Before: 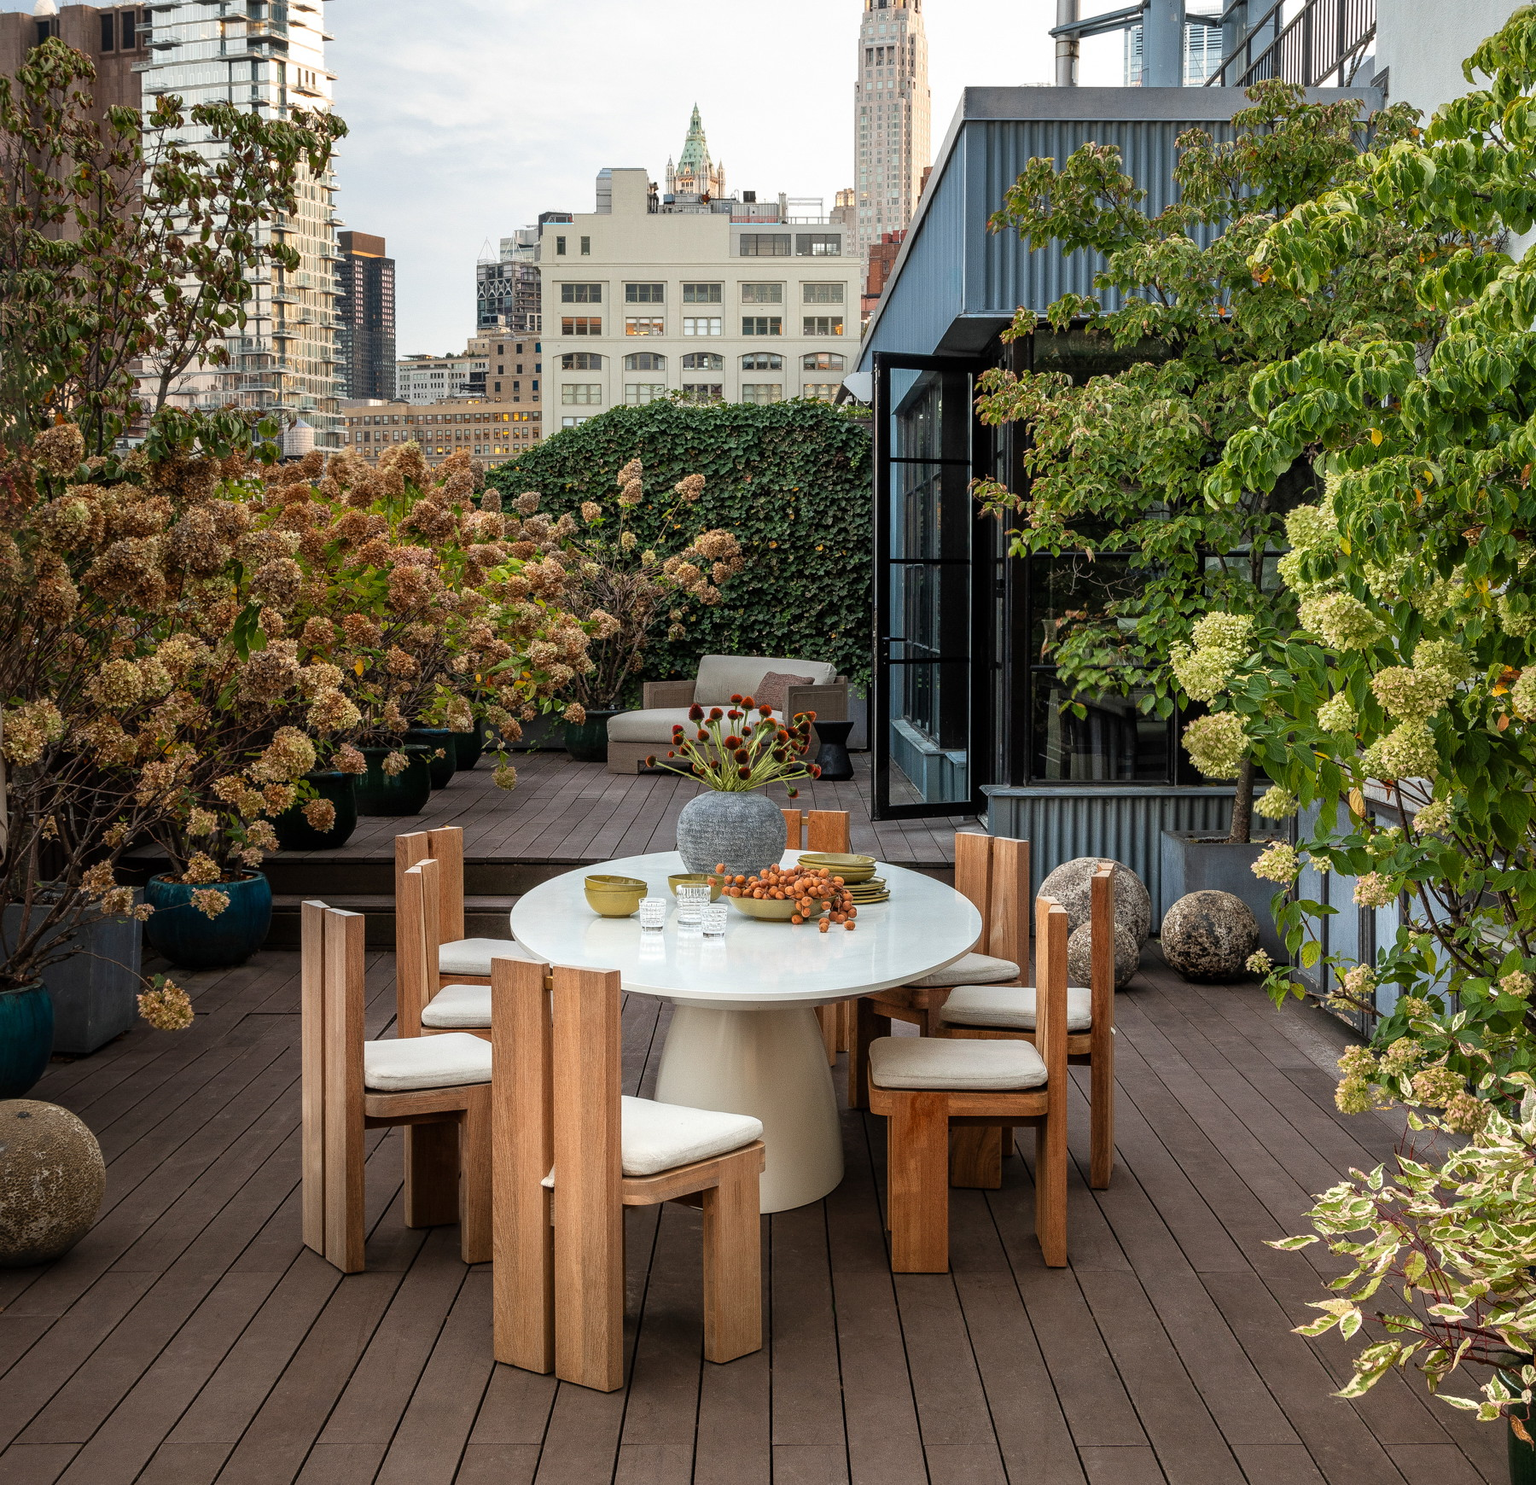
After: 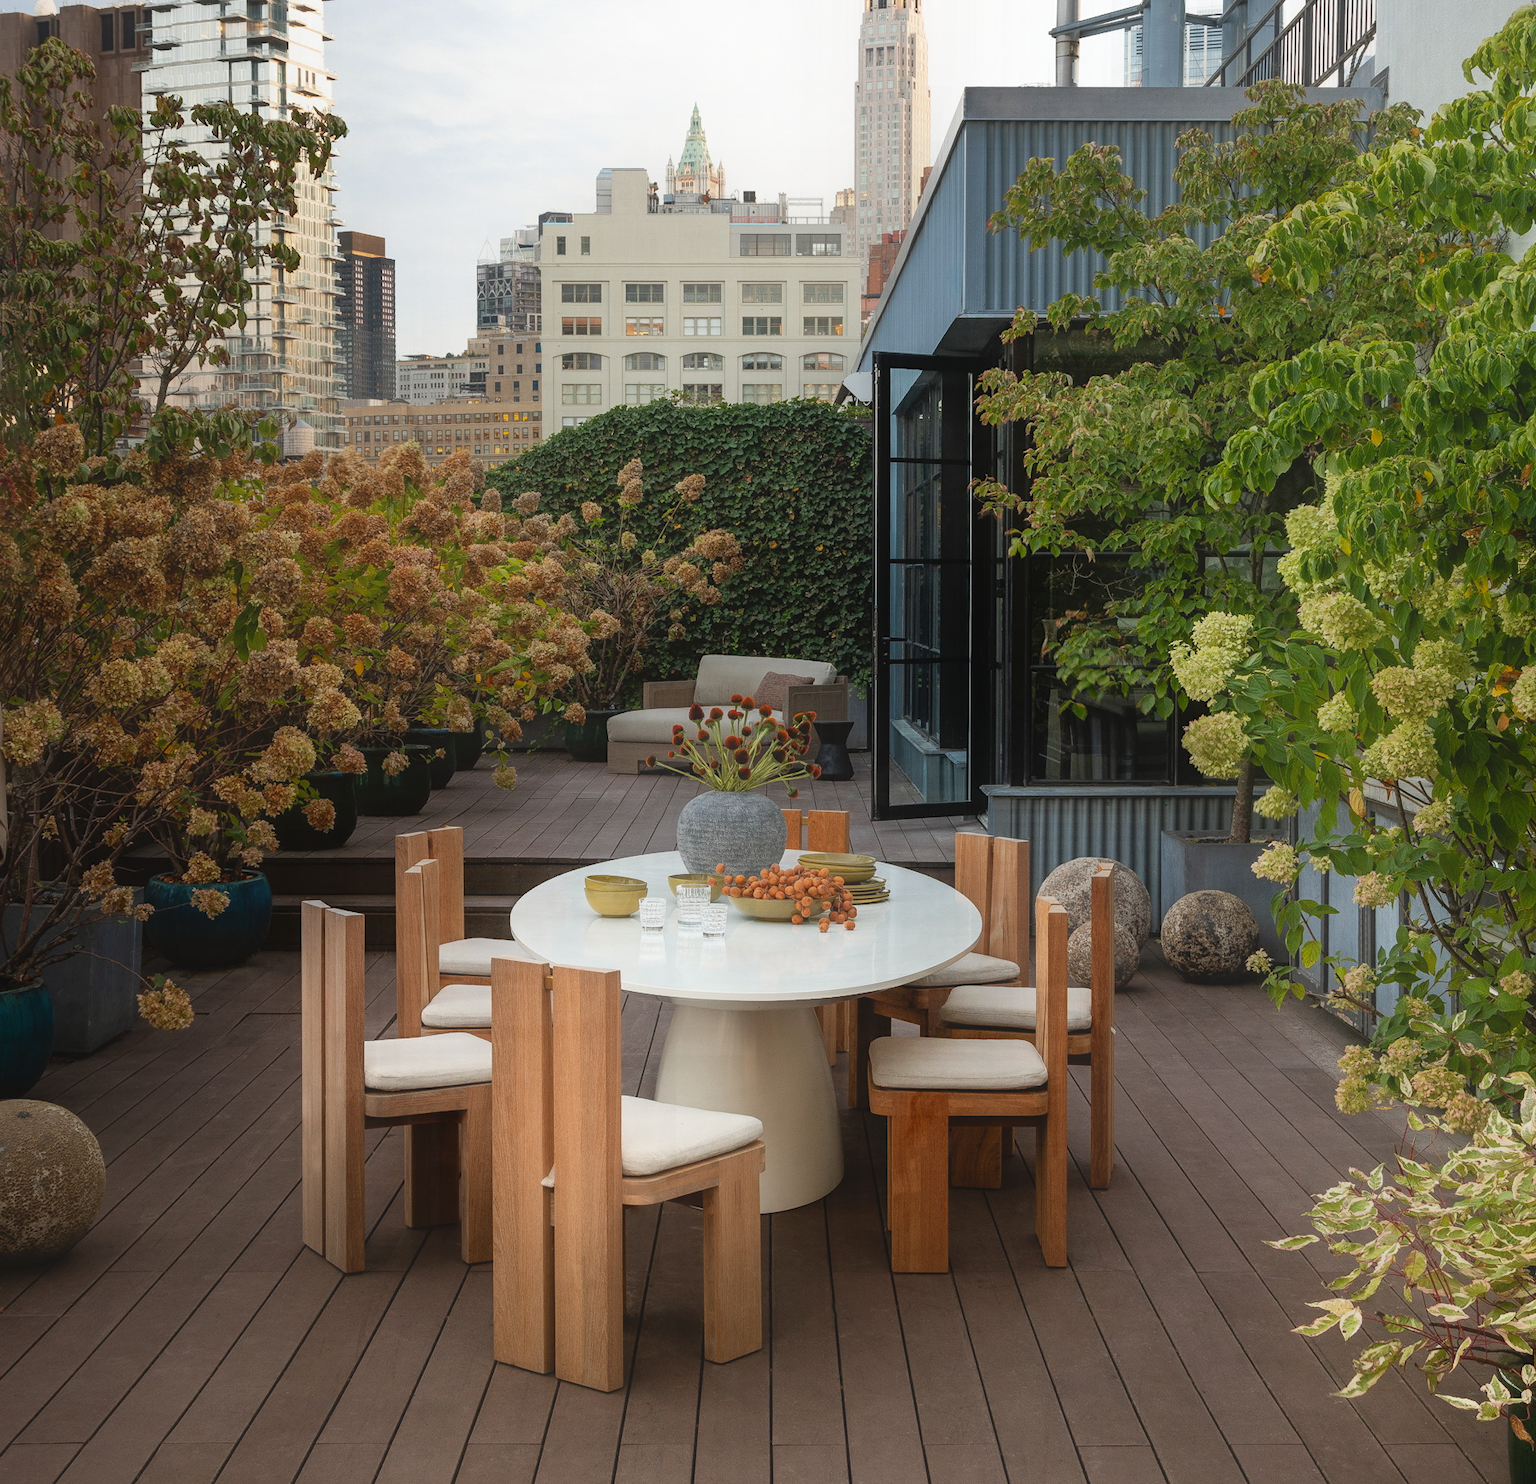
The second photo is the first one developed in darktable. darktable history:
contrast equalizer: octaves 7, y [[0.6 ×6], [0.55 ×6], [0 ×6], [0 ×6], [0 ×6]], mix -0.983
